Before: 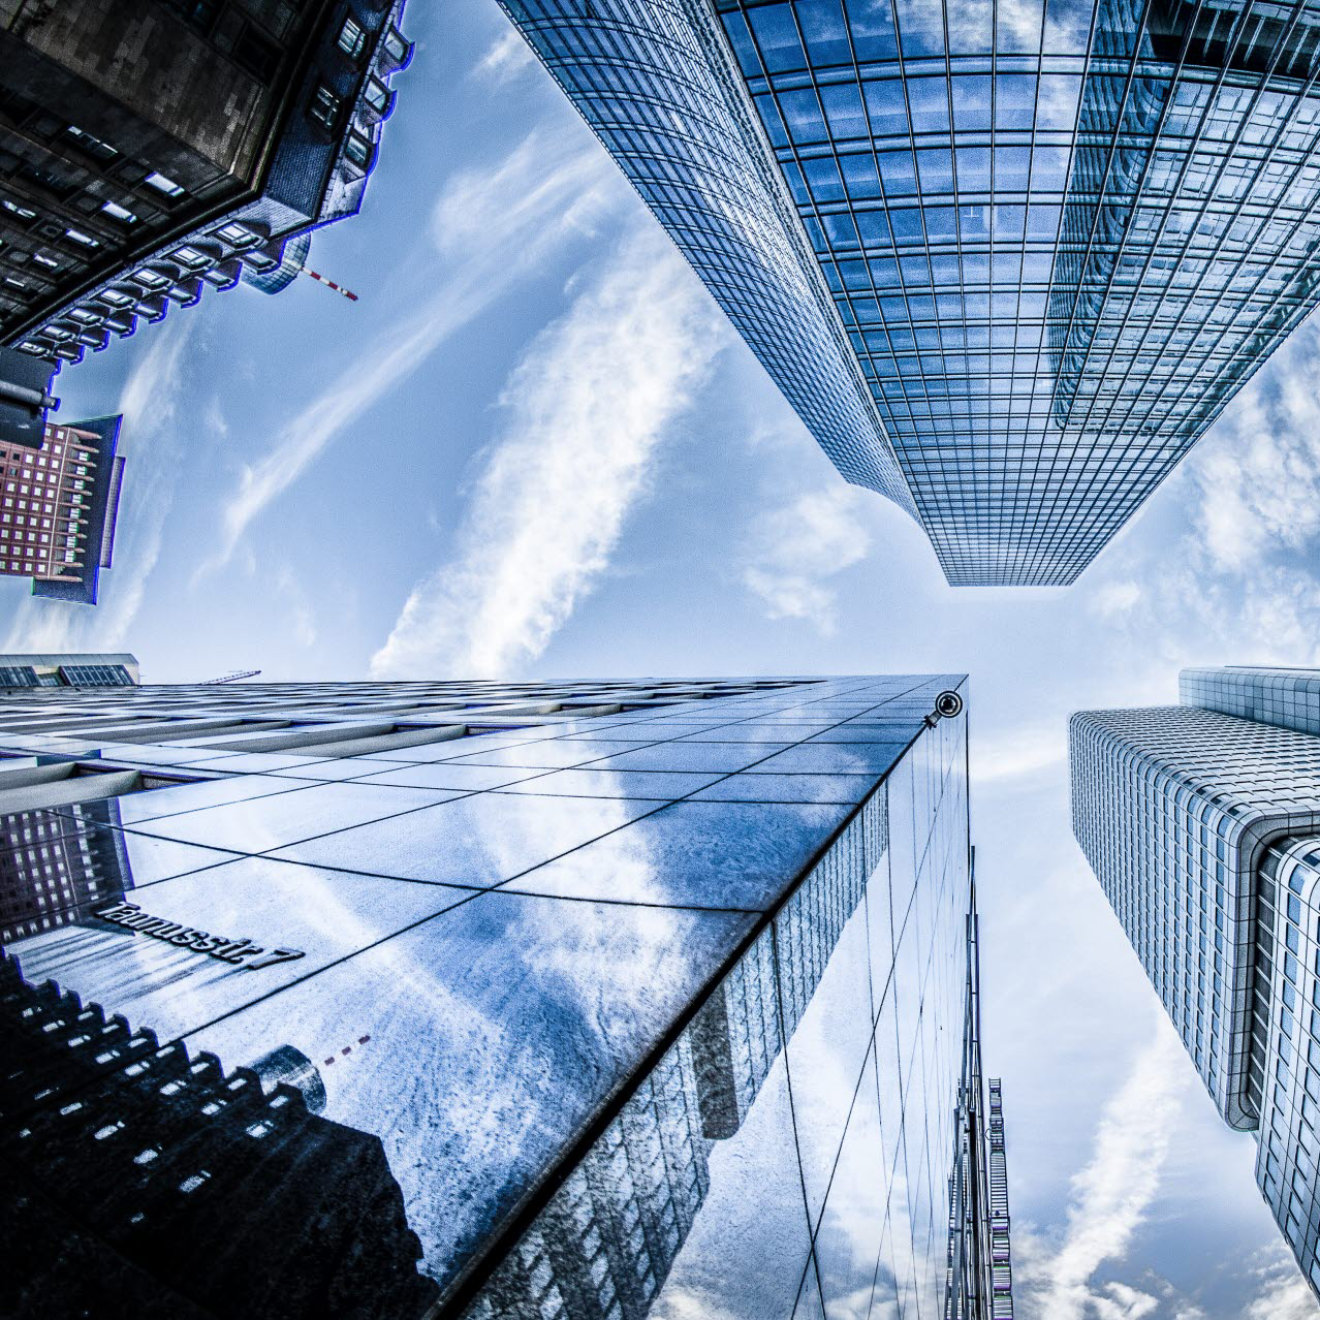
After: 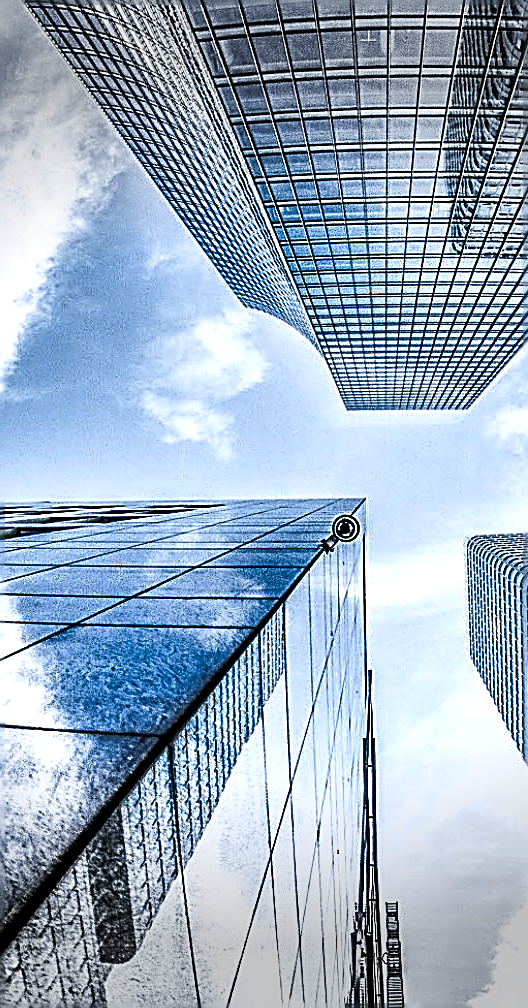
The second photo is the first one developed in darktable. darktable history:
sharpen: amount 1.861
crop: left 45.721%, top 13.393%, right 14.118%, bottom 10.01%
vignetting: fall-off start 79.43%, saturation -0.649, width/height ratio 1.327, unbound false
shadows and highlights: soften with gaussian
tone equalizer: -8 EV -0.417 EV, -7 EV -0.389 EV, -6 EV -0.333 EV, -5 EV -0.222 EV, -3 EV 0.222 EV, -2 EV 0.333 EV, -1 EV 0.389 EV, +0 EV 0.417 EV, edges refinement/feathering 500, mask exposure compensation -1.57 EV, preserve details no
